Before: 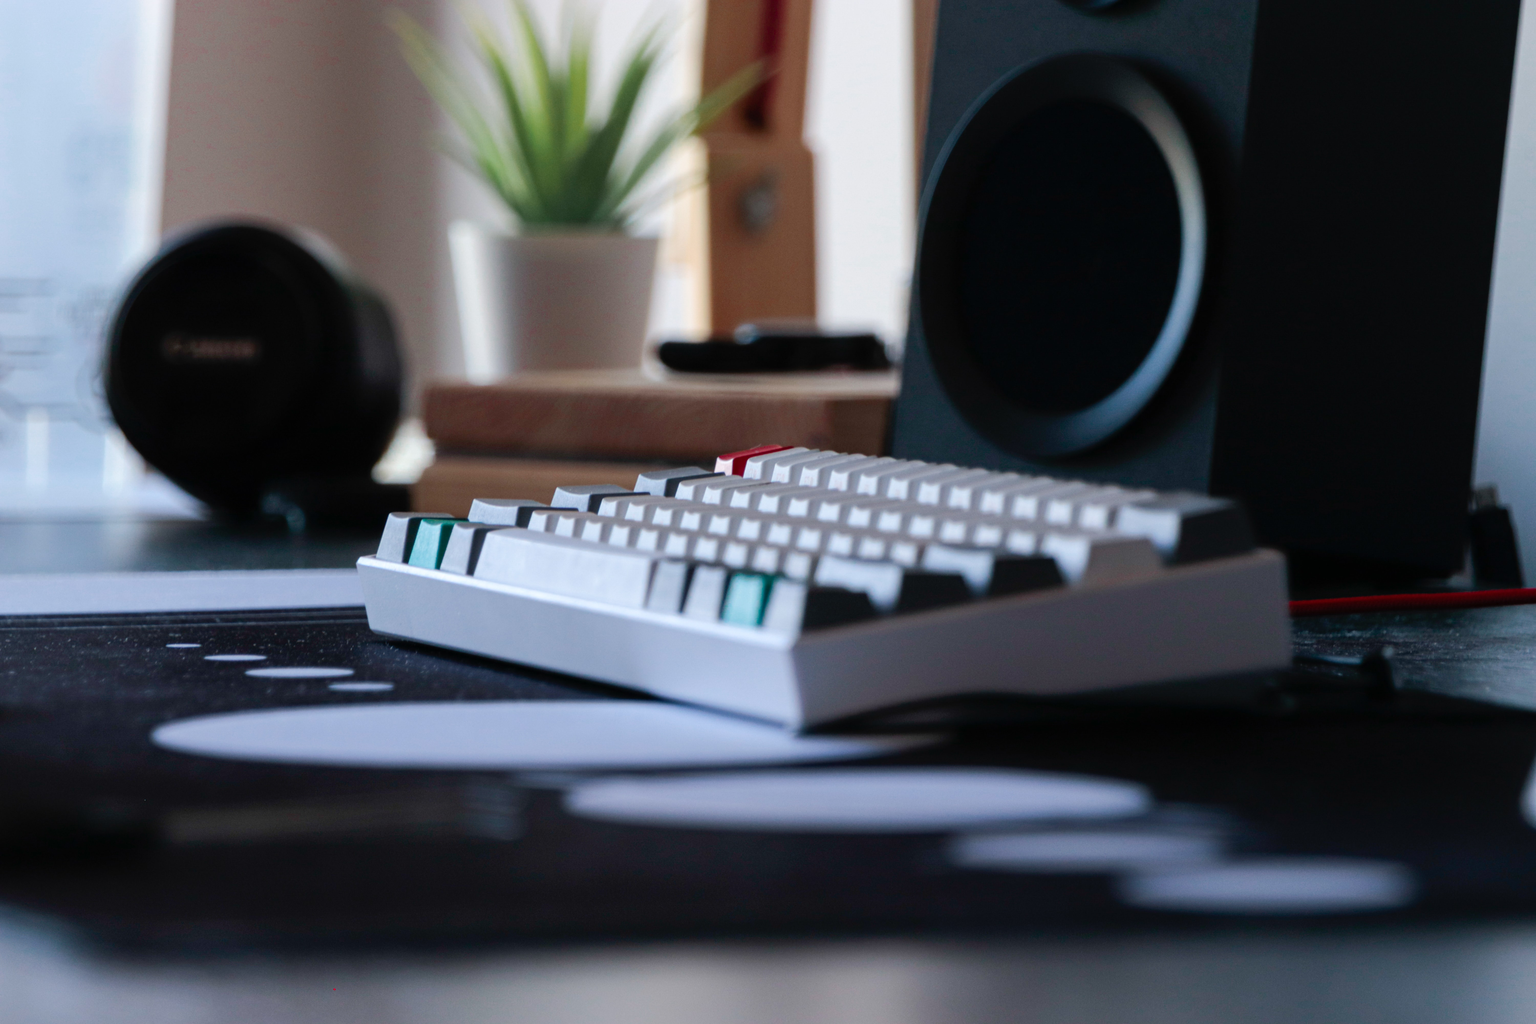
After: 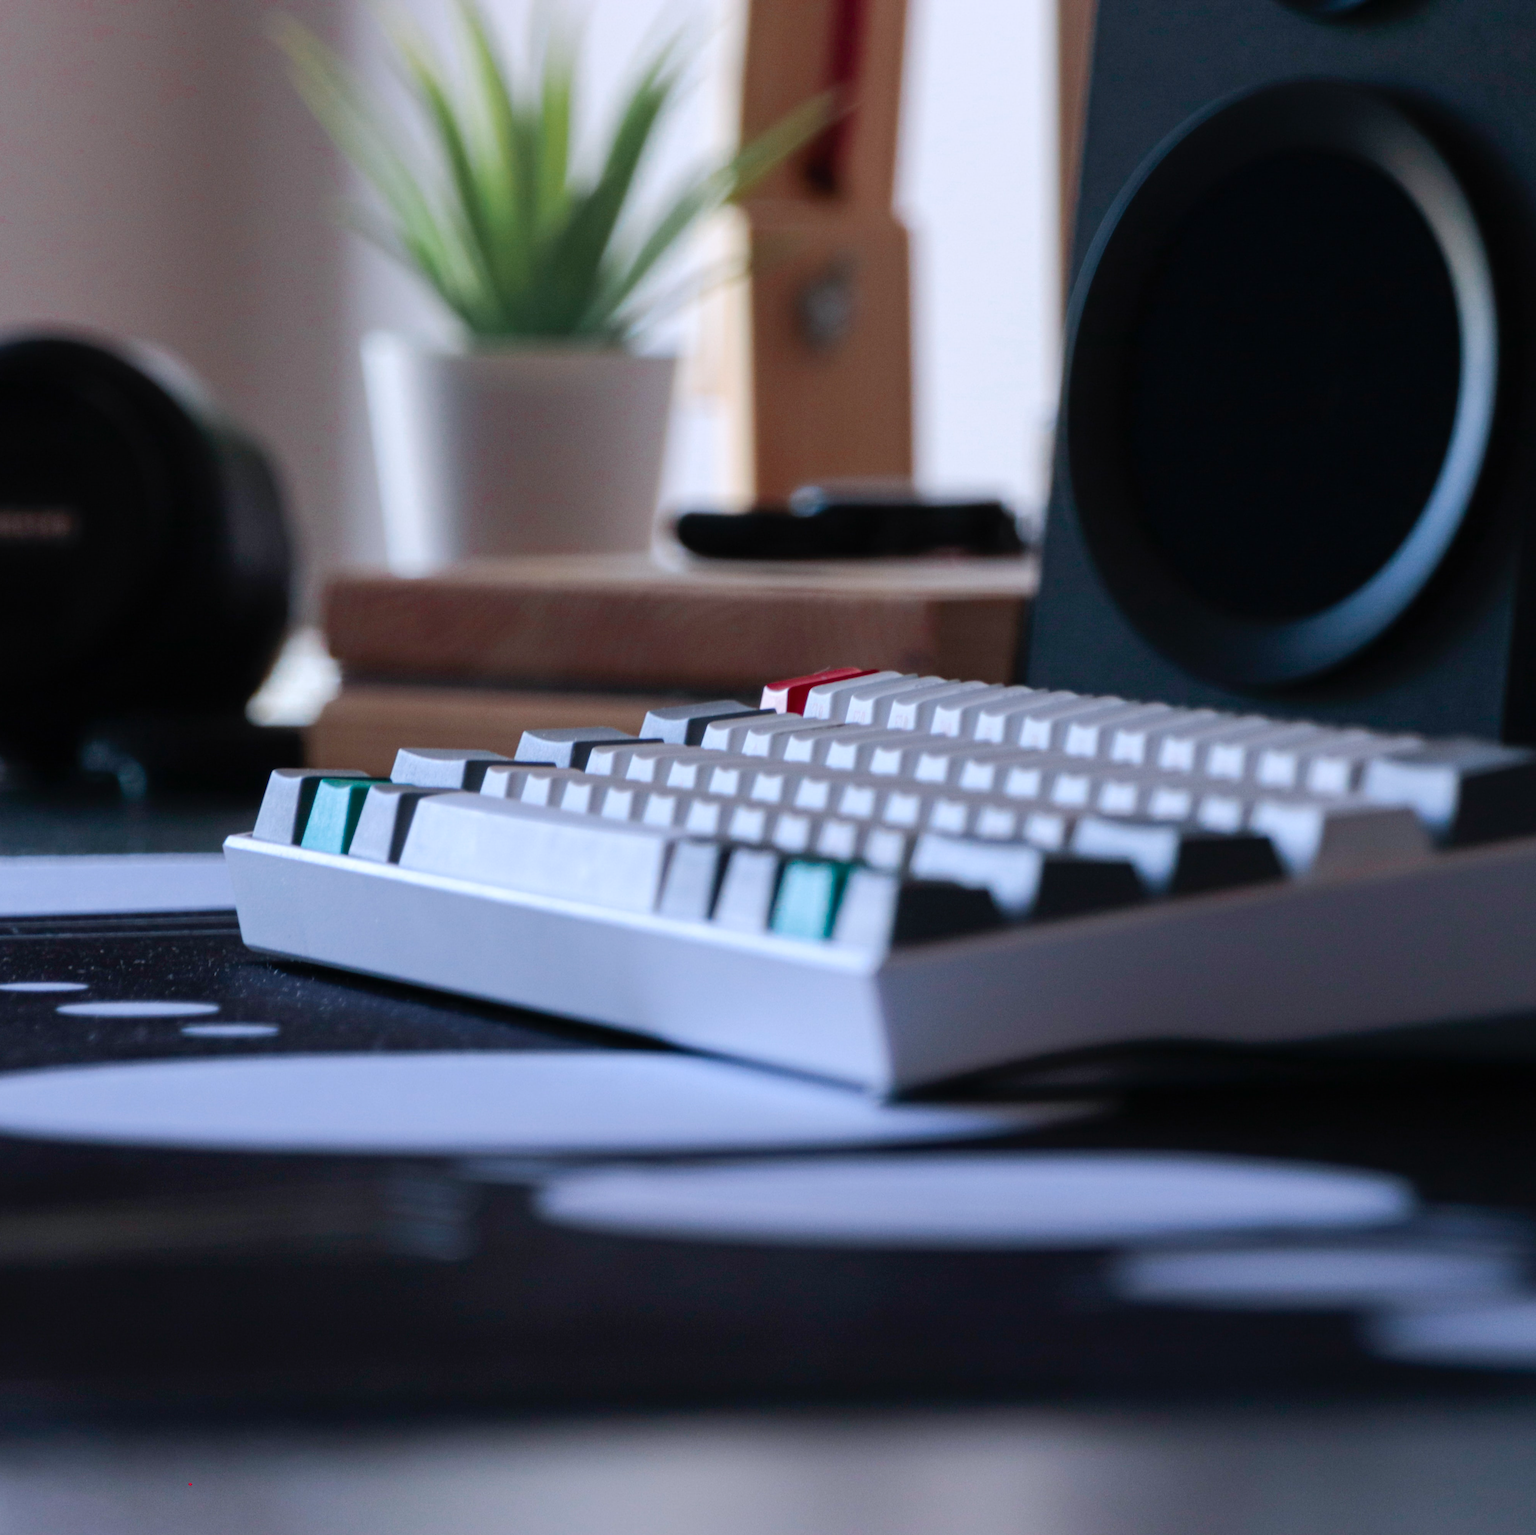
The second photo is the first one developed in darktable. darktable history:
crop and rotate: left 13.537%, right 19.796%
color calibration: illuminant as shot in camera, x 0.358, y 0.373, temperature 4628.91 K
